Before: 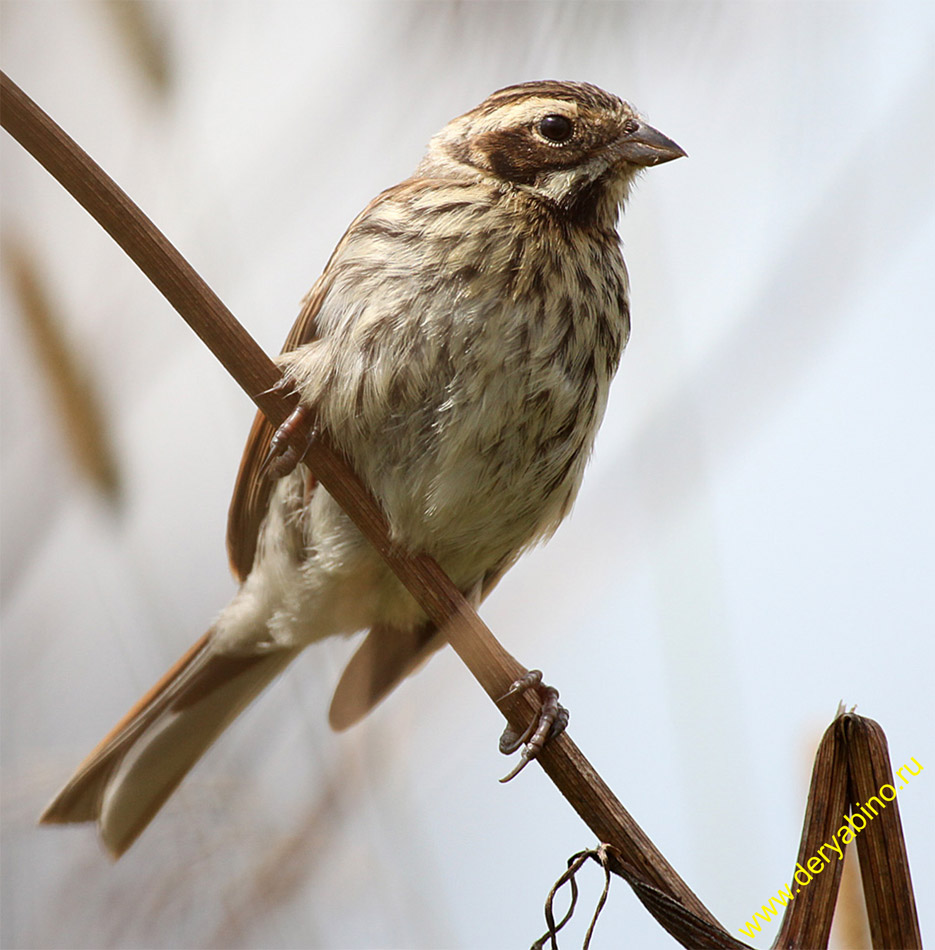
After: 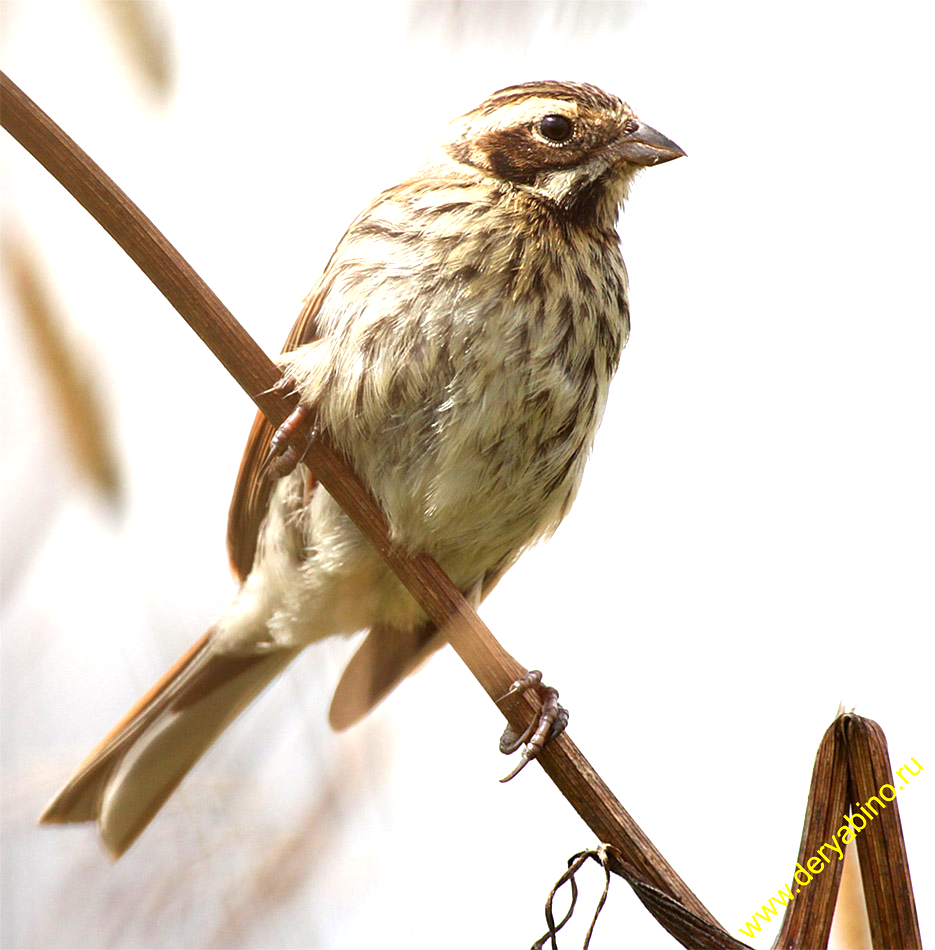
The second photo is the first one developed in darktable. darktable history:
levels: mode automatic
exposure: black level correction 0, exposure 0.895 EV, compensate exposure bias true, compensate highlight preservation false
color correction: highlights b* -0.033, saturation 1.1
